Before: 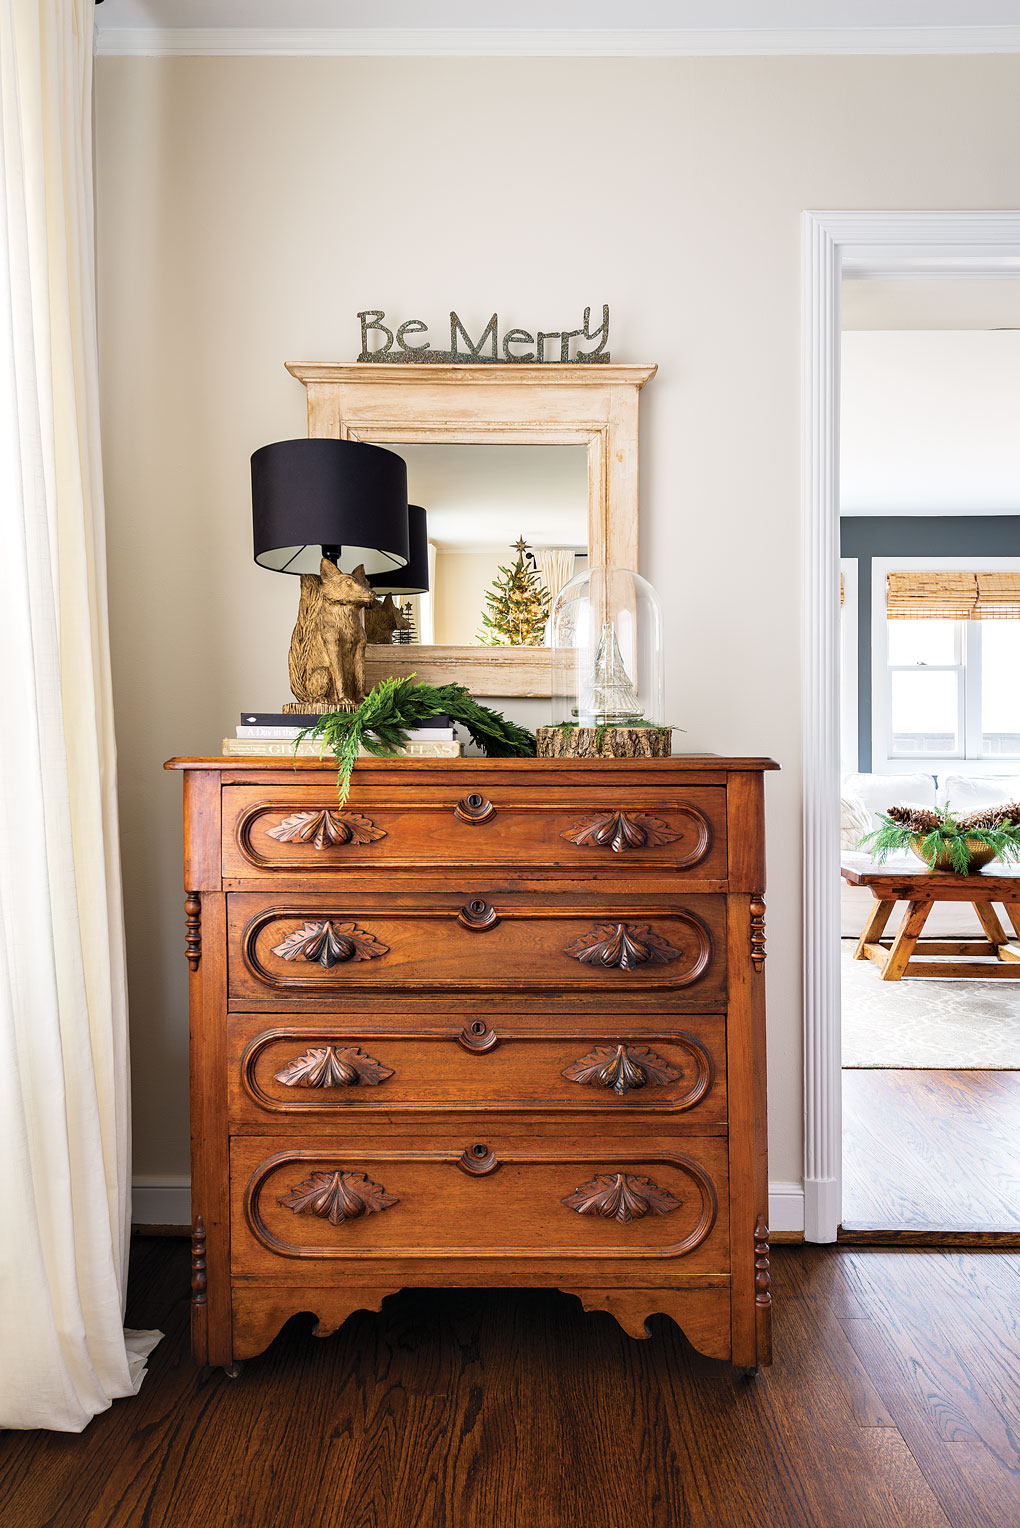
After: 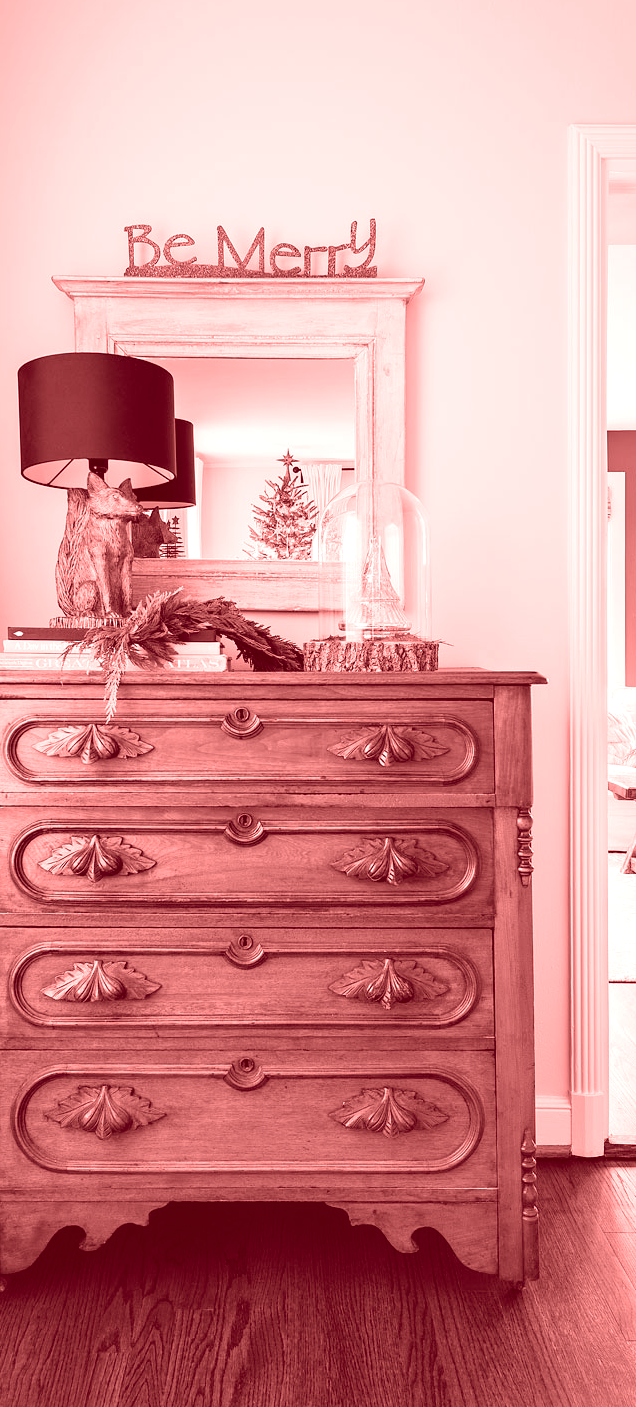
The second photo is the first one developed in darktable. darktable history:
colorize: saturation 60%, source mix 100%
white balance: red 0.988, blue 1.017
crop and rotate: left 22.918%, top 5.629%, right 14.711%, bottom 2.247%
